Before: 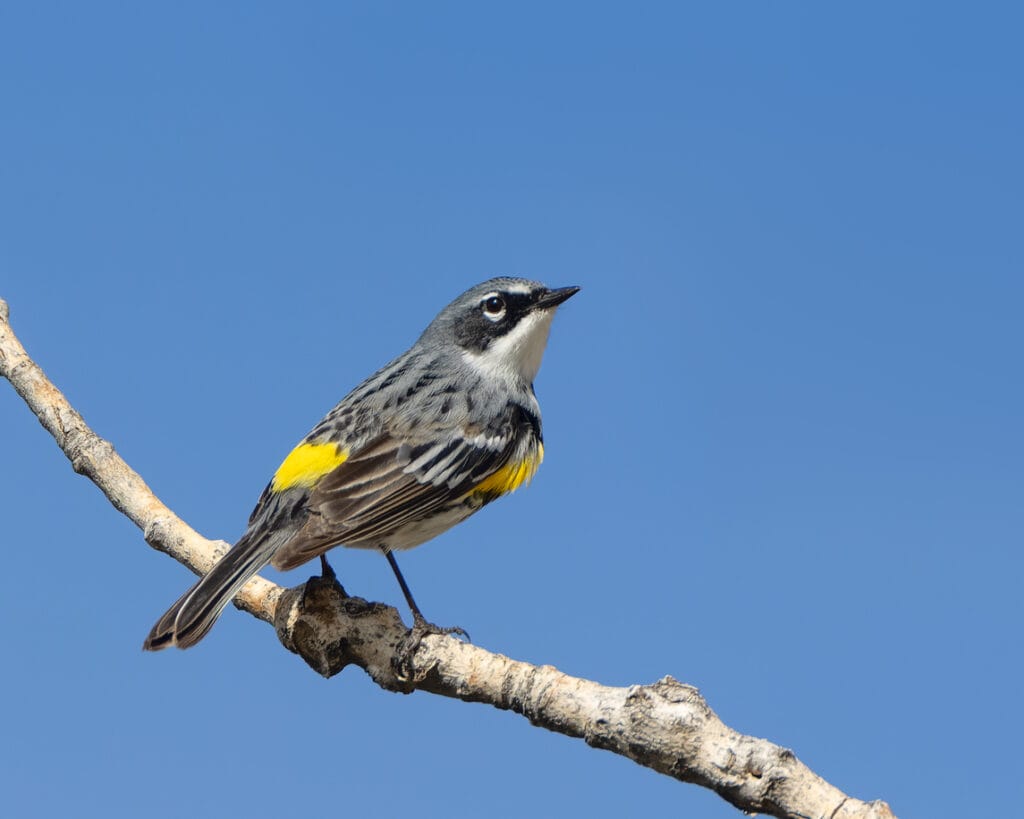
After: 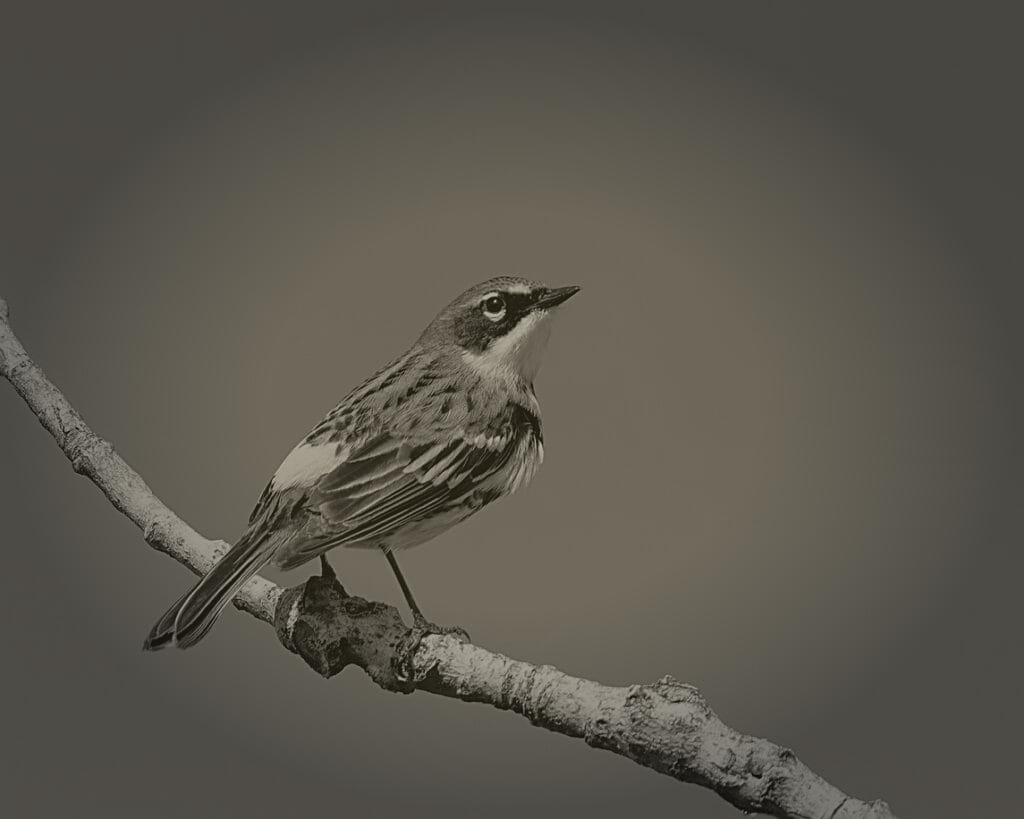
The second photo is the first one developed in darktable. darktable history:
velvia: on, module defaults
vignetting: fall-off start 48.41%, automatic ratio true, width/height ratio 1.29, unbound false
colorize: hue 41.44°, saturation 22%, source mix 60%, lightness 10.61%
sharpen: amount 0.75
